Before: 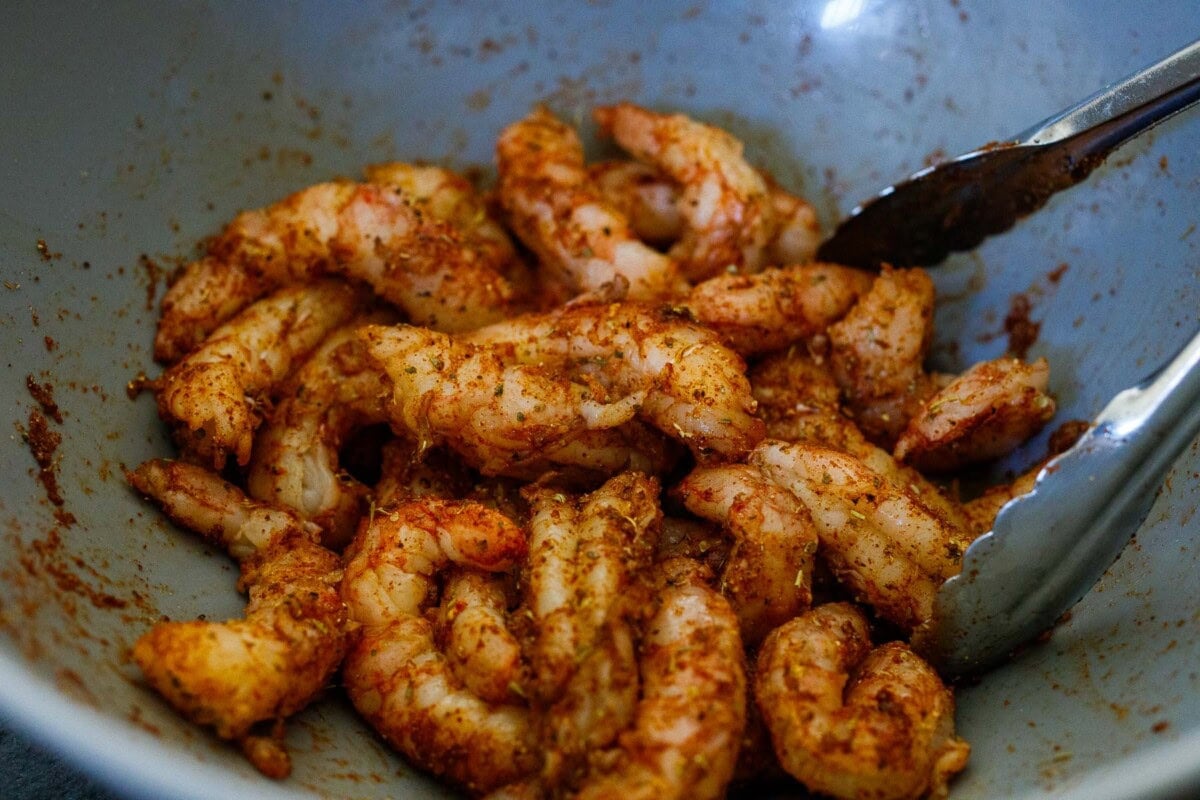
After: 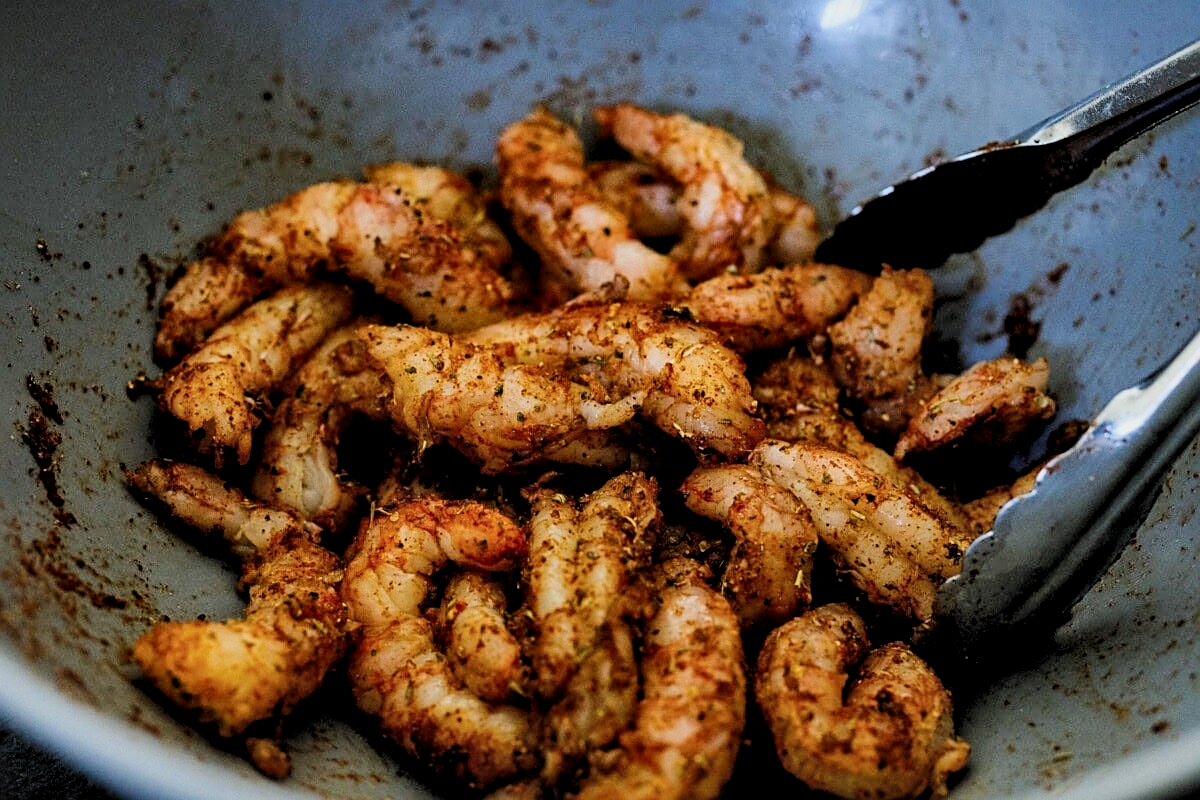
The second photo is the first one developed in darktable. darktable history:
sharpen: on, module defaults
local contrast: mode bilateral grid, contrast 50, coarseness 51, detail 150%, midtone range 0.2
filmic rgb: black relative exposure -5.14 EV, white relative exposure 3.96 EV, hardness 2.88, contrast 1.204, highlights saturation mix -31.11%, color science v6 (2022)
